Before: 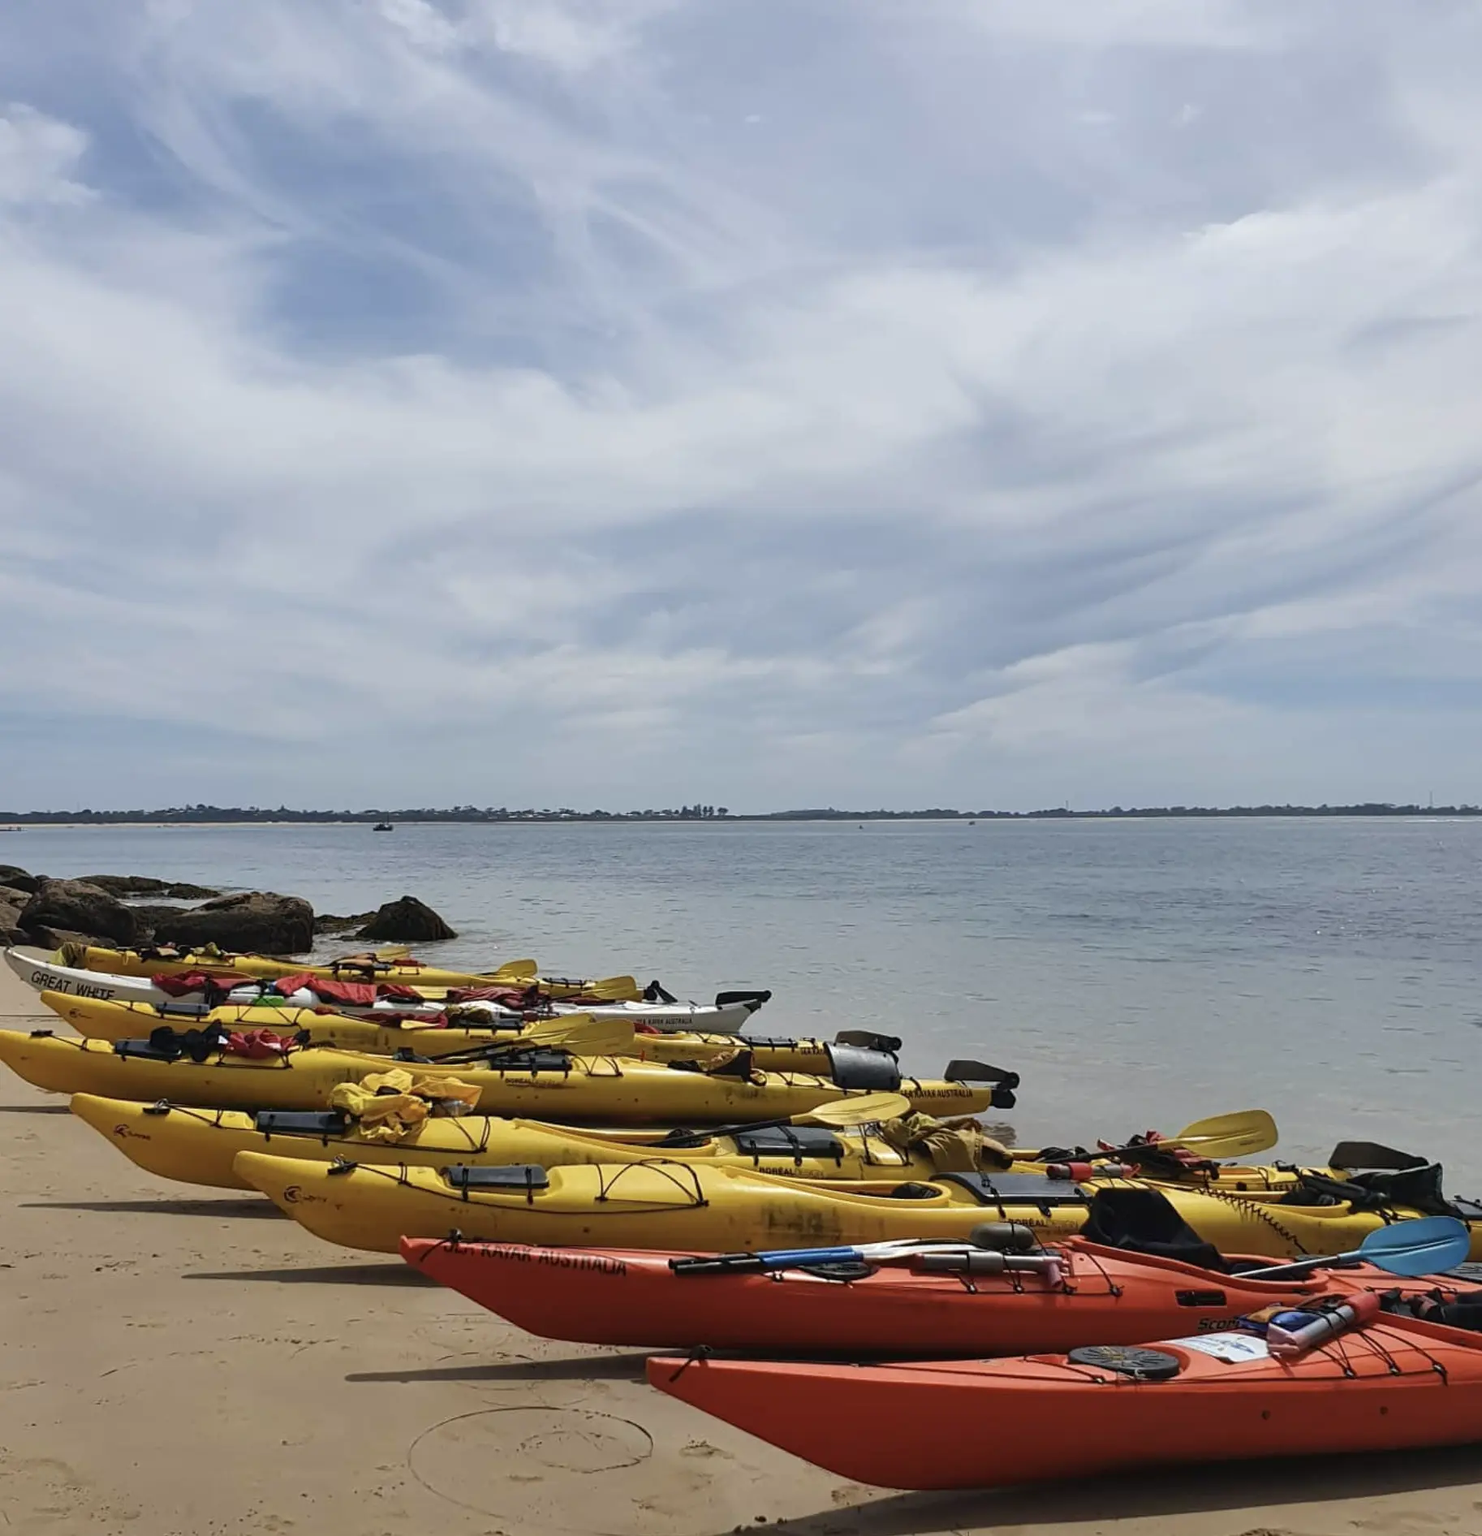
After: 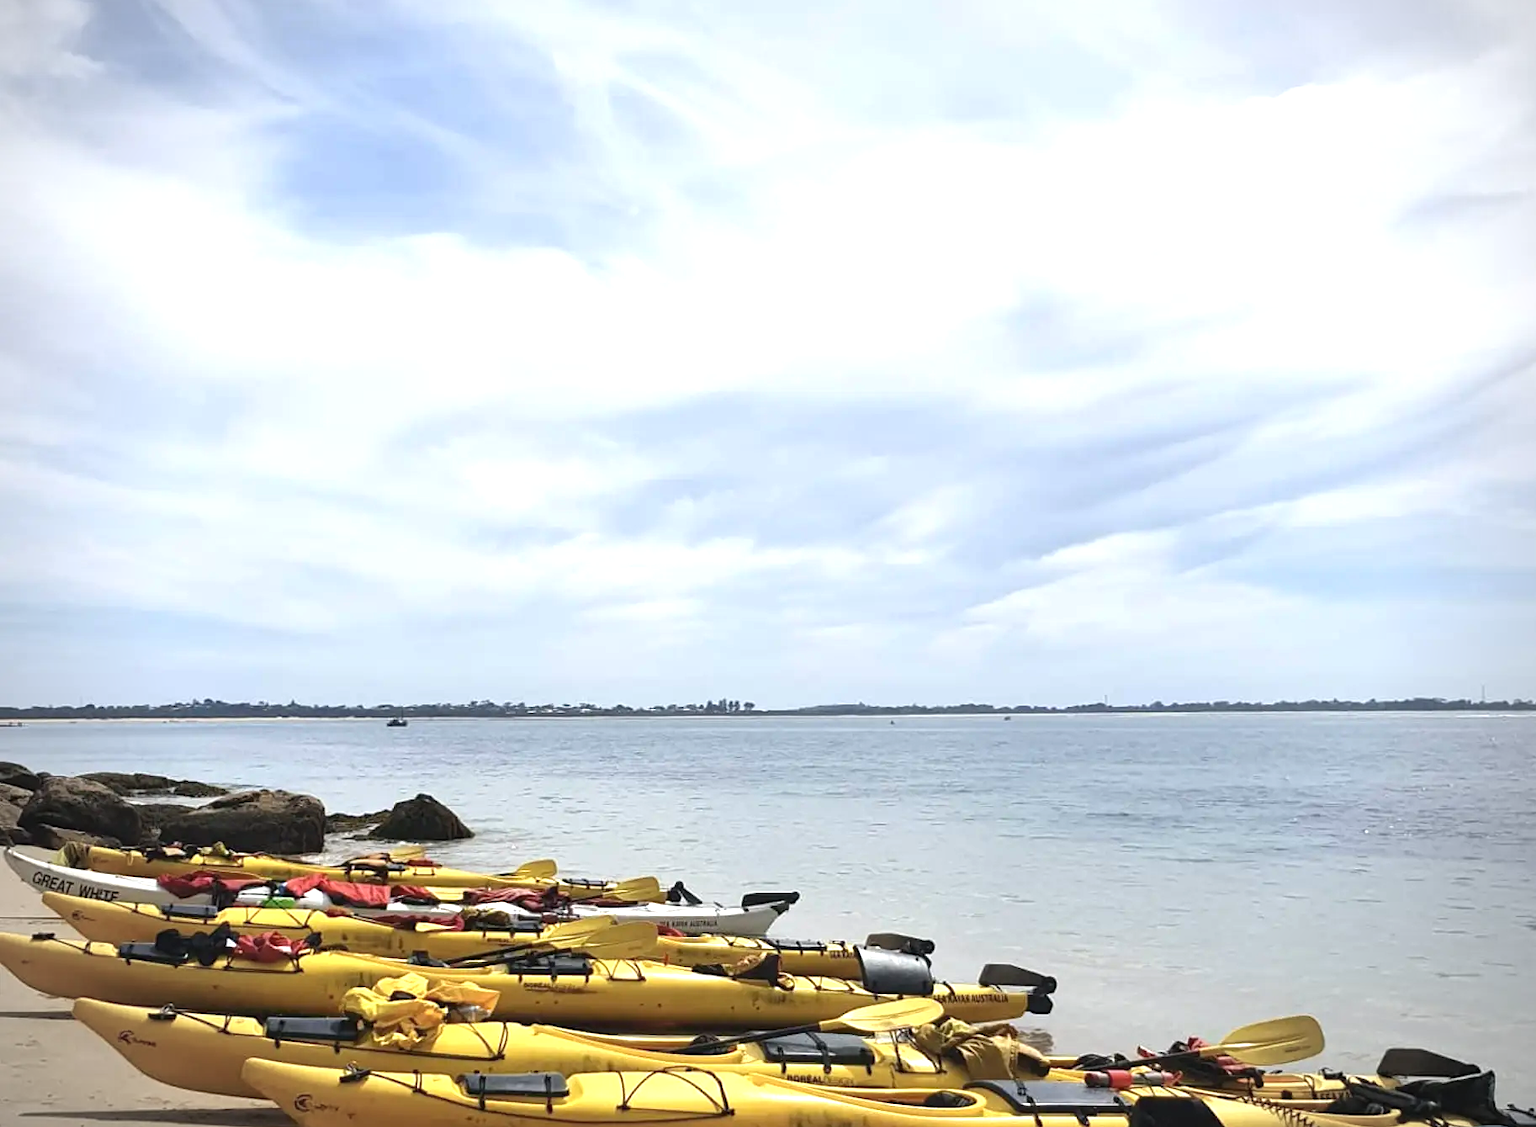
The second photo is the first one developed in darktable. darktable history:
crop and rotate: top 8.507%, bottom 20.621%
exposure: black level correction 0, exposure 1 EV, compensate exposure bias true, compensate highlight preservation false
vignetting: fall-off start 79.76%
